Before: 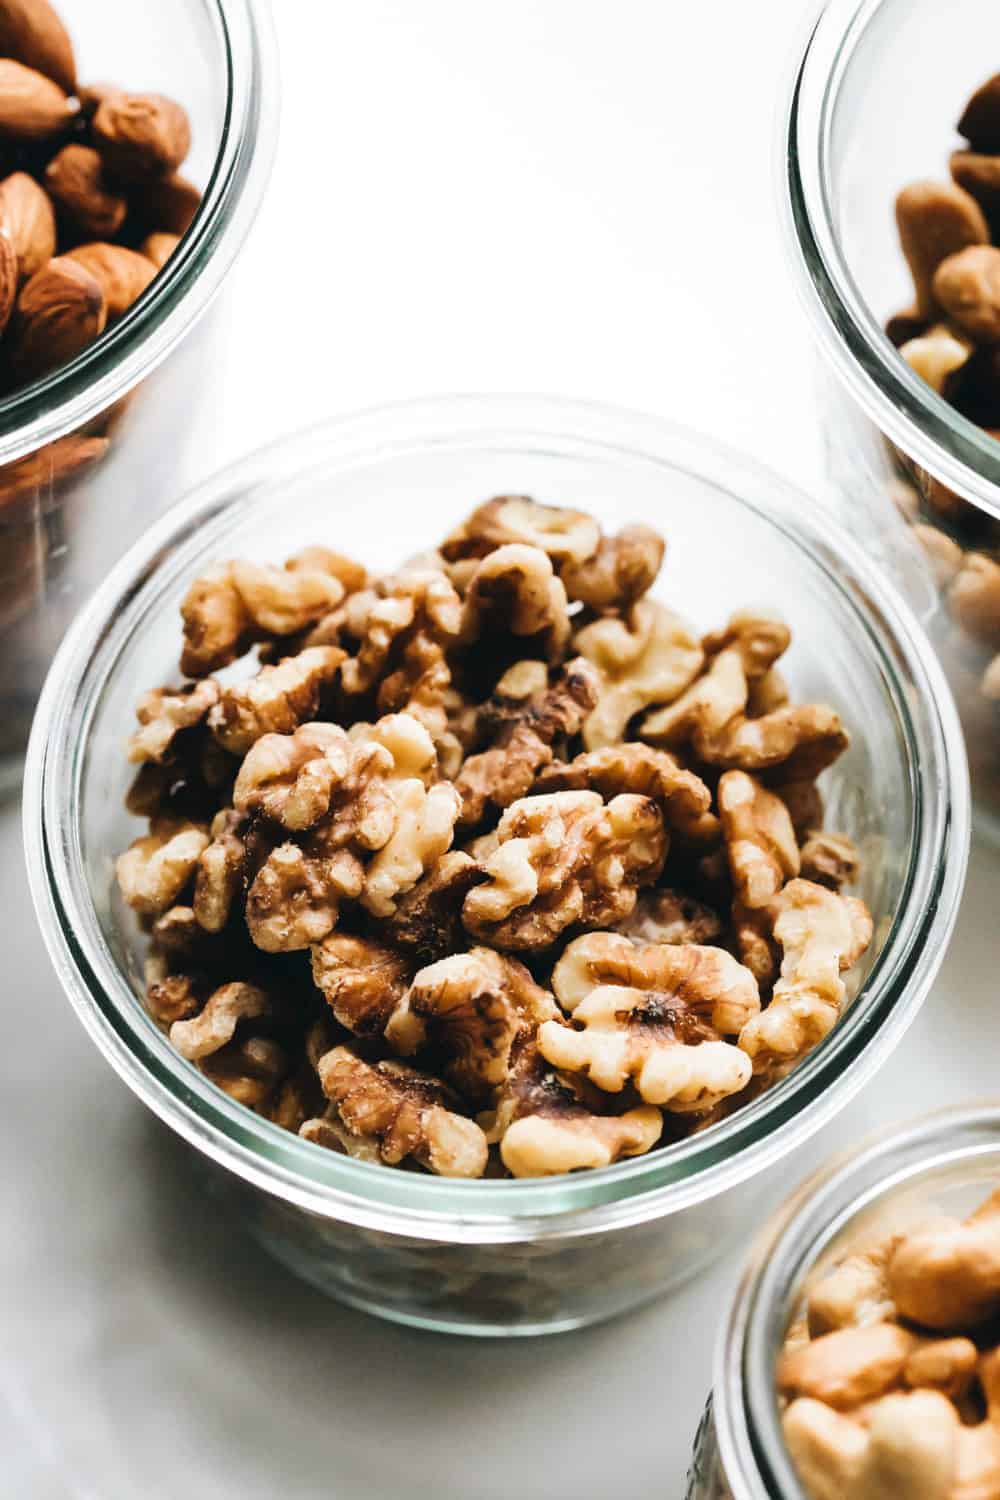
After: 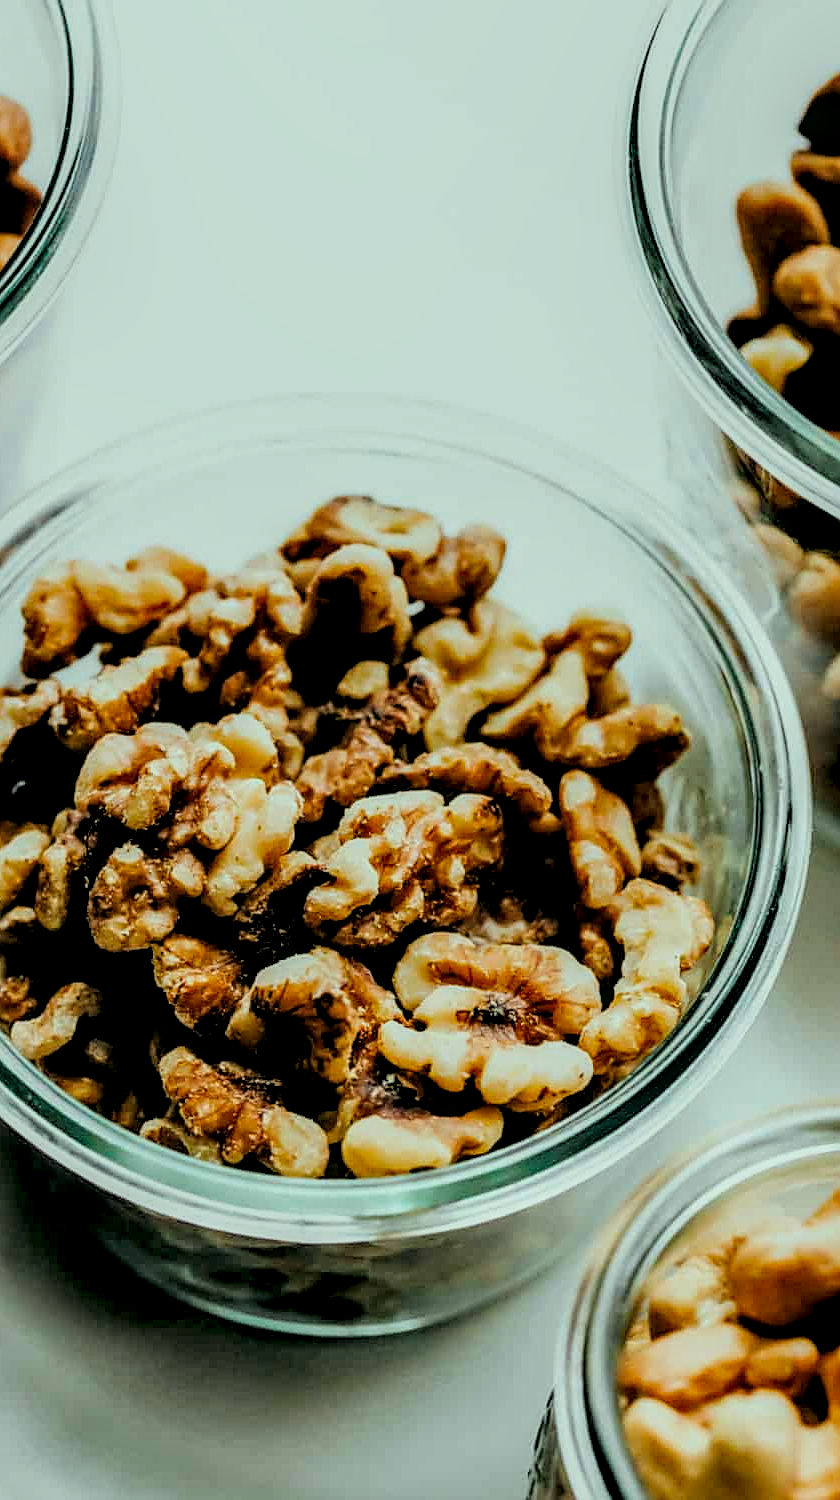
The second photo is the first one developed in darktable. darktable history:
crop: left 15.939%
filmic rgb: black relative exposure -7.72 EV, white relative exposure 4.42 EV, target black luminance 0%, hardness 3.76, latitude 50.8%, contrast 1.07, highlights saturation mix 8.8%, shadows ↔ highlights balance -0.28%
tone equalizer: -8 EV -0.449 EV, -7 EV -0.384 EV, -6 EV -0.363 EV, -5 EV -0.217 EV, -3 EV 0.244 EV, -2 EV 0.35 EV, -1 EV 0.39 EV, +0 EV 0.429 EV
sharpen: on, module defaults
color correction: highlights a* -7.42, highlights b* 1.49, shadows a* -3.07, saturation 1.43
local contrast: highlights 27%, detail 150%
exposure: black level correction 0, exposure -0.69 EV, compensate highlight preservation false
